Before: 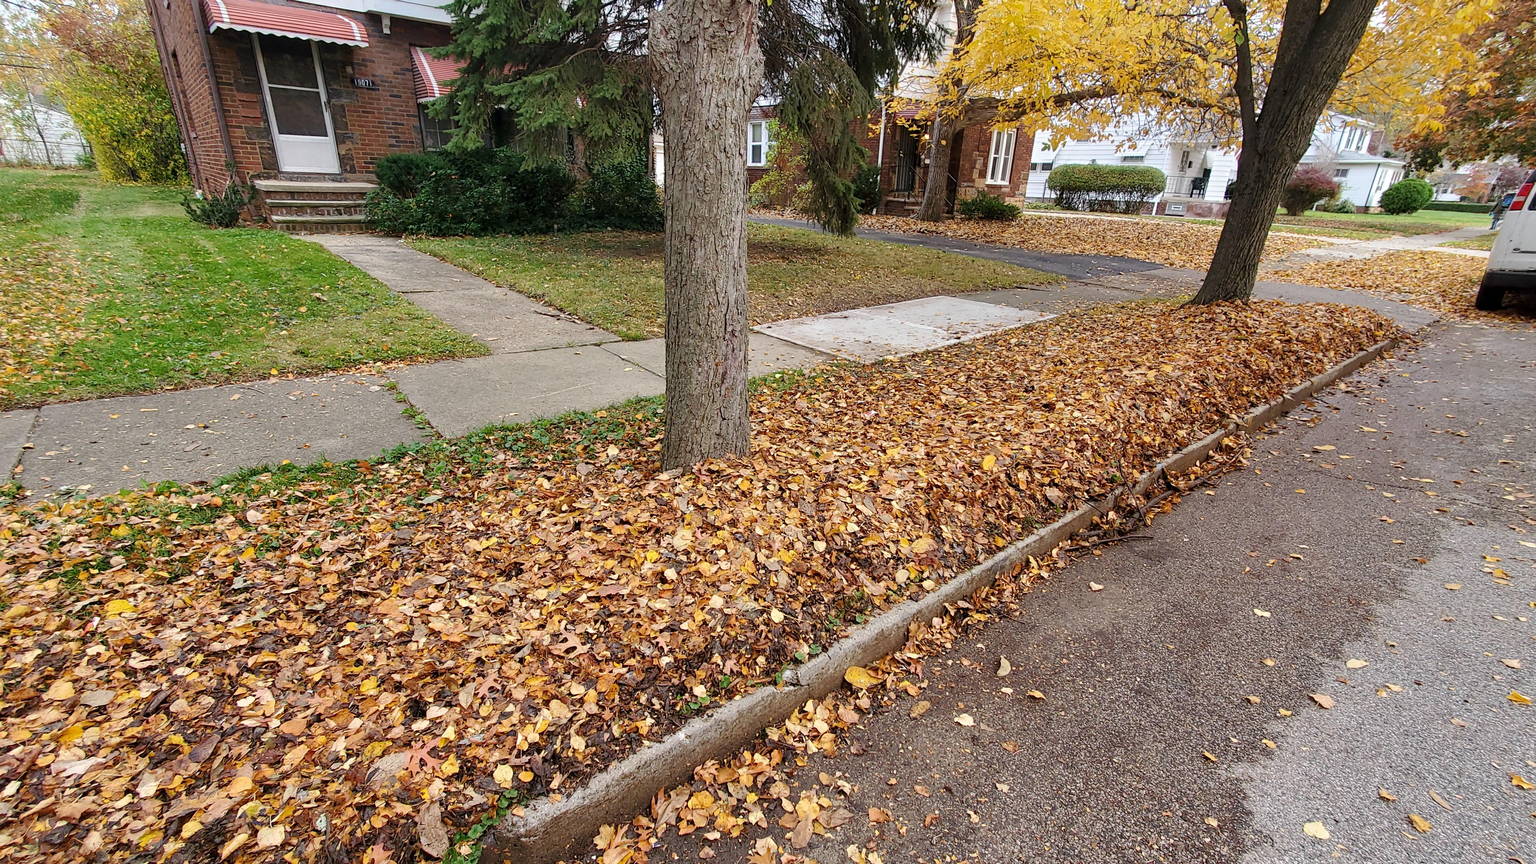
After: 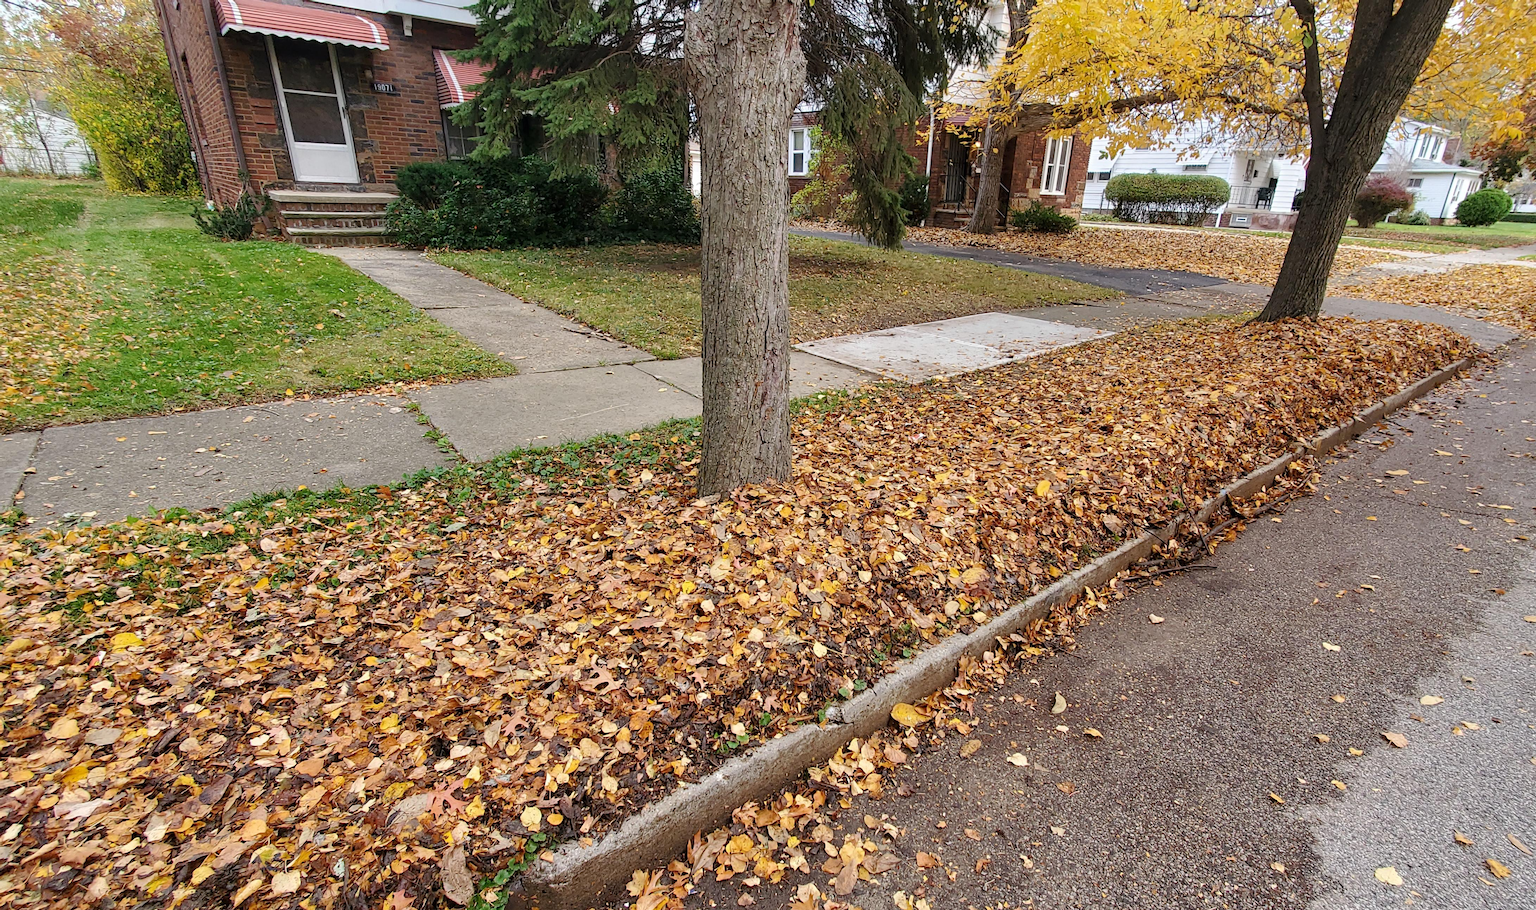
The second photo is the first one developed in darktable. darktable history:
crop and rotate: left 0%, right 5.175%
